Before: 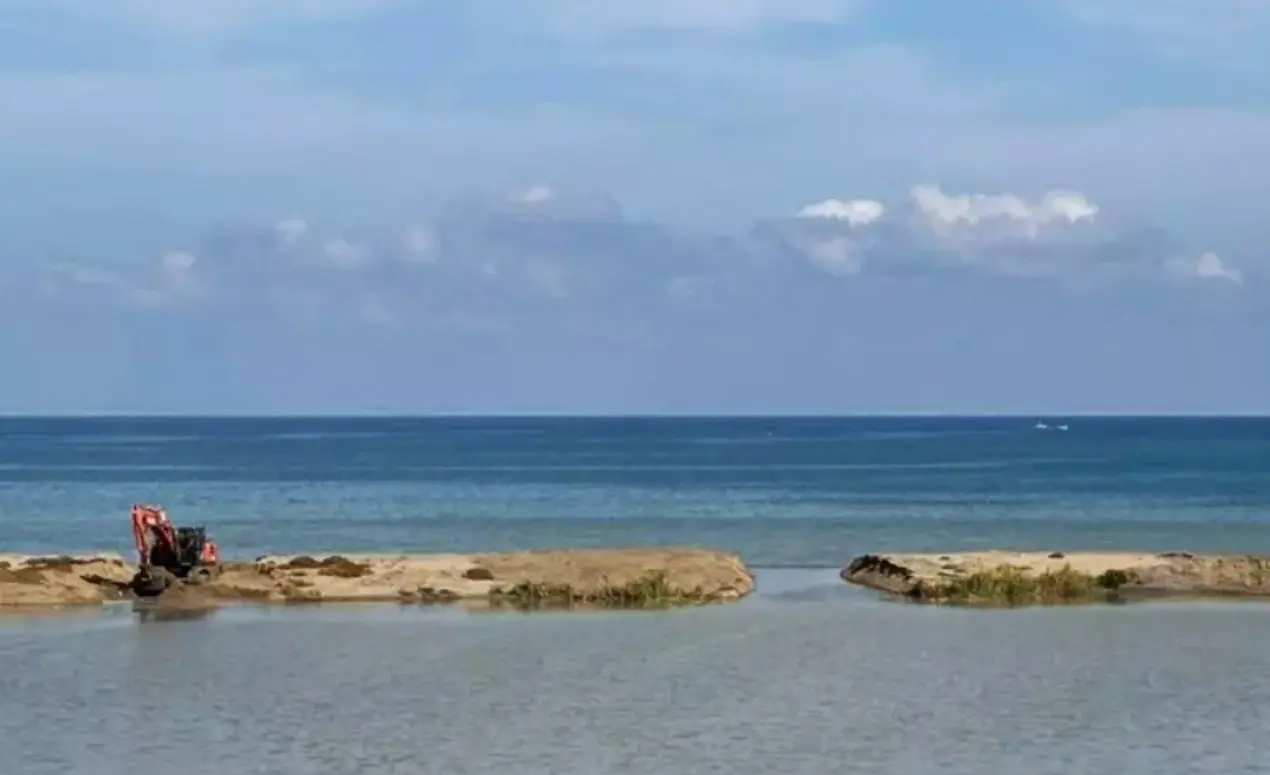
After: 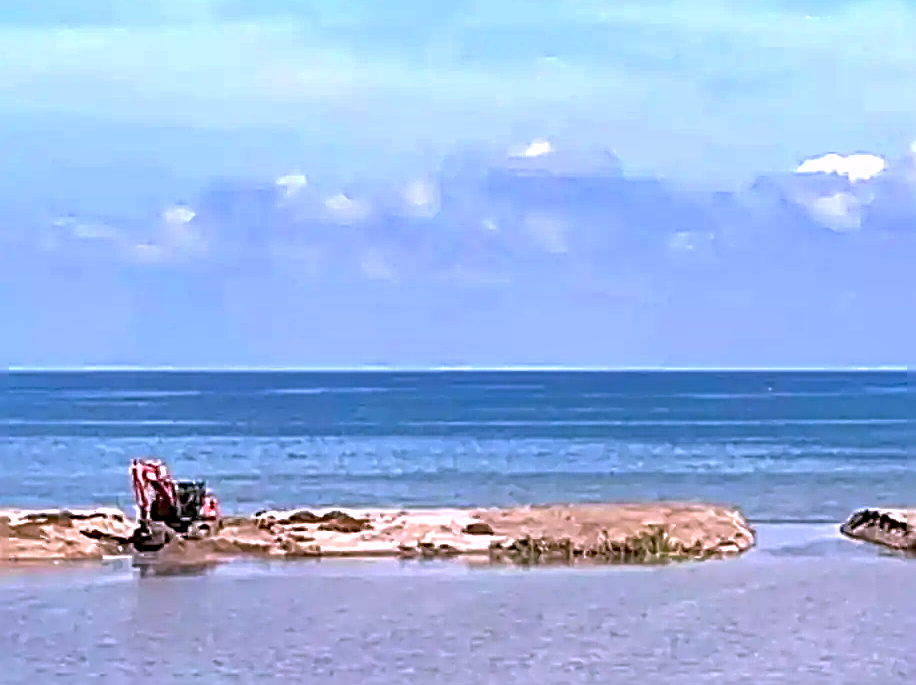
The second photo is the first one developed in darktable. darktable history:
local contrast: highlights 103%, shadows 99%, detail 119%, midtone range 0.2
color correction: highlights a* 15.04, highlights b* -25.5
exposure: black level correction 0.001, exposure 0.964 EV, compensate highlight preservation false
crop: top 5.814%, right 27.849%, bottom 5.731%
shadows and highlights: on, module defaults
sharpen: radius 3.205, amount 1.734
